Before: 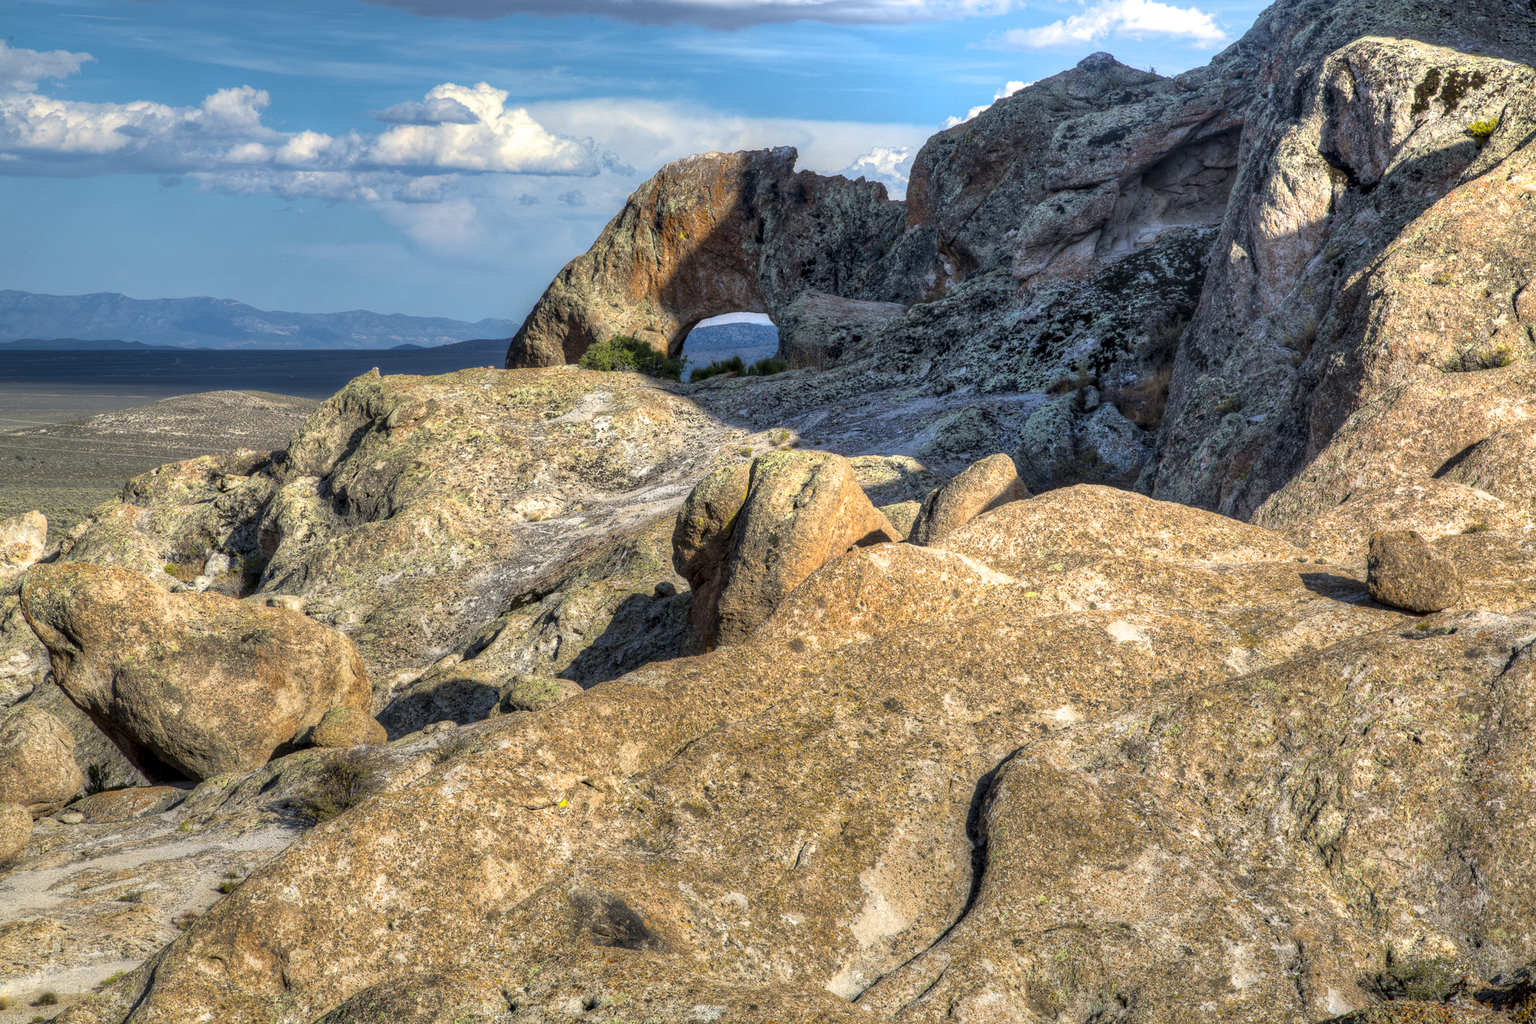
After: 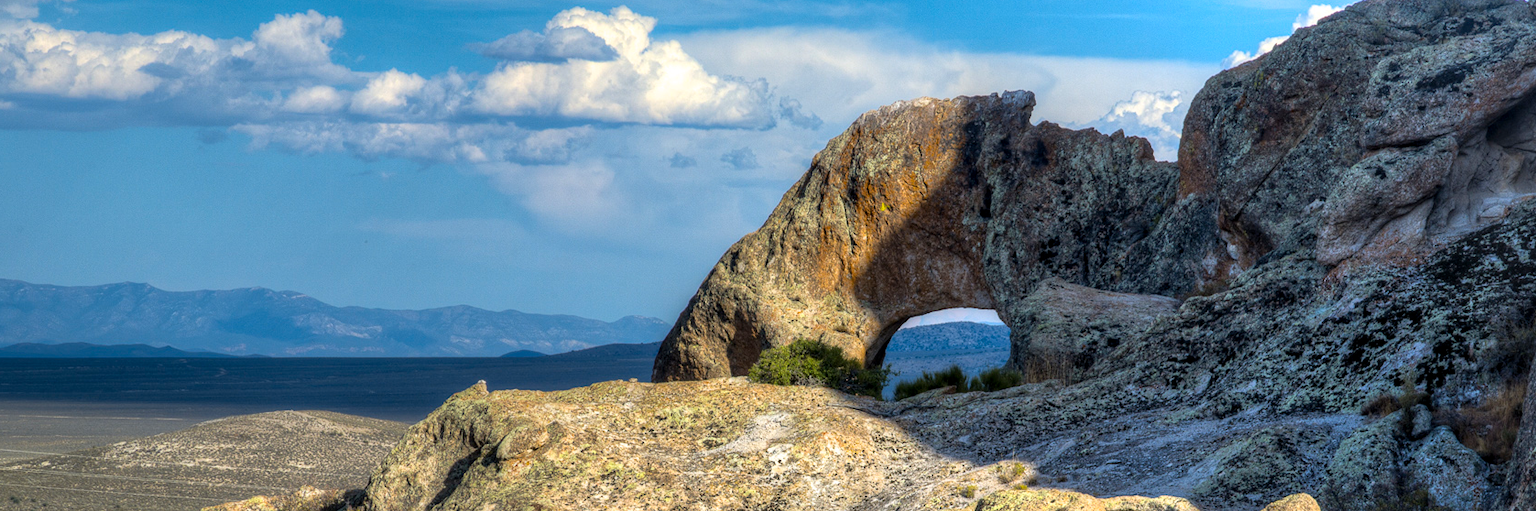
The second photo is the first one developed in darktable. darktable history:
crop: left 0.579%, top 7.627%, right 23.167%, bottom 54.275%
color contrast: green-magenta contrast 0.8, blue-yellow contrast 1.1, unbound 0
